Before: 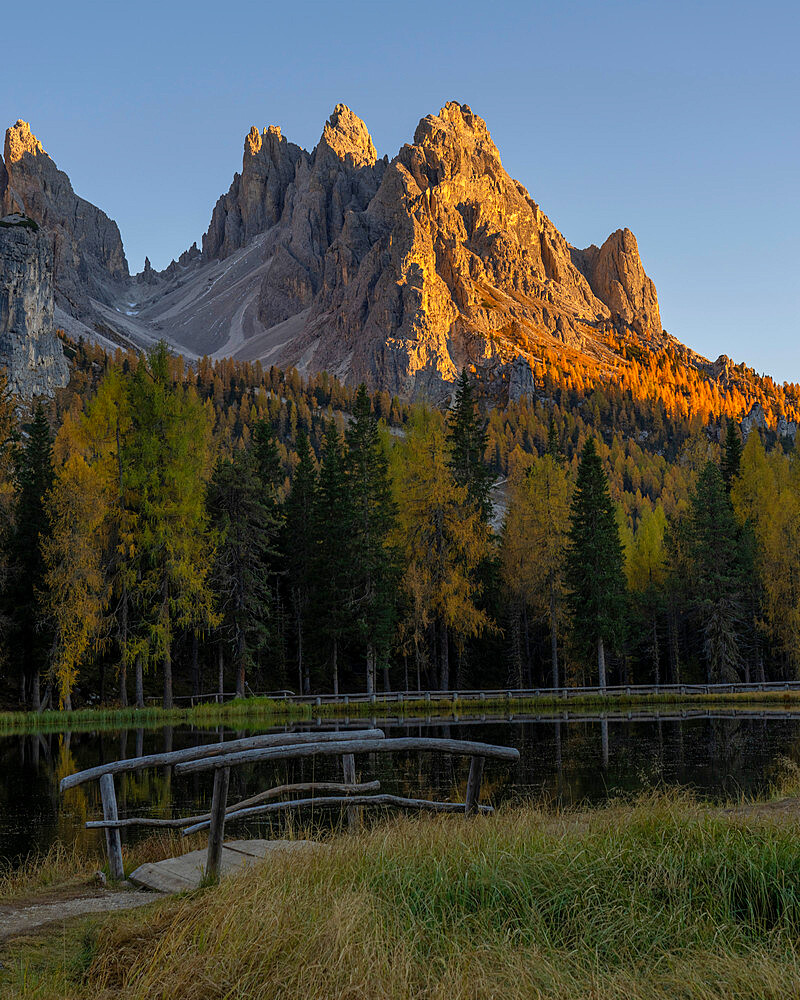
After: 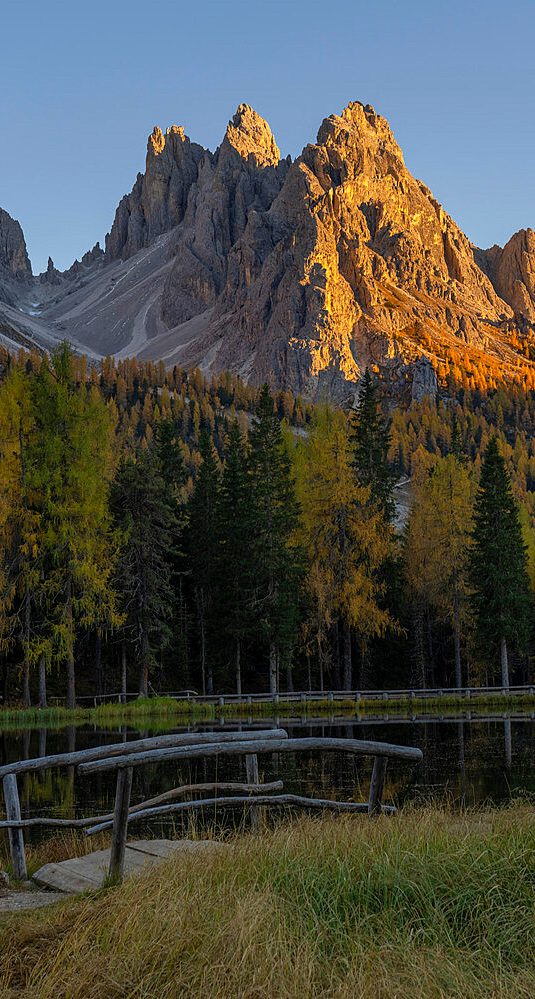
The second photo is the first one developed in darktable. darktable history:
crop and rotate: left 12.35%, right 20.734%
